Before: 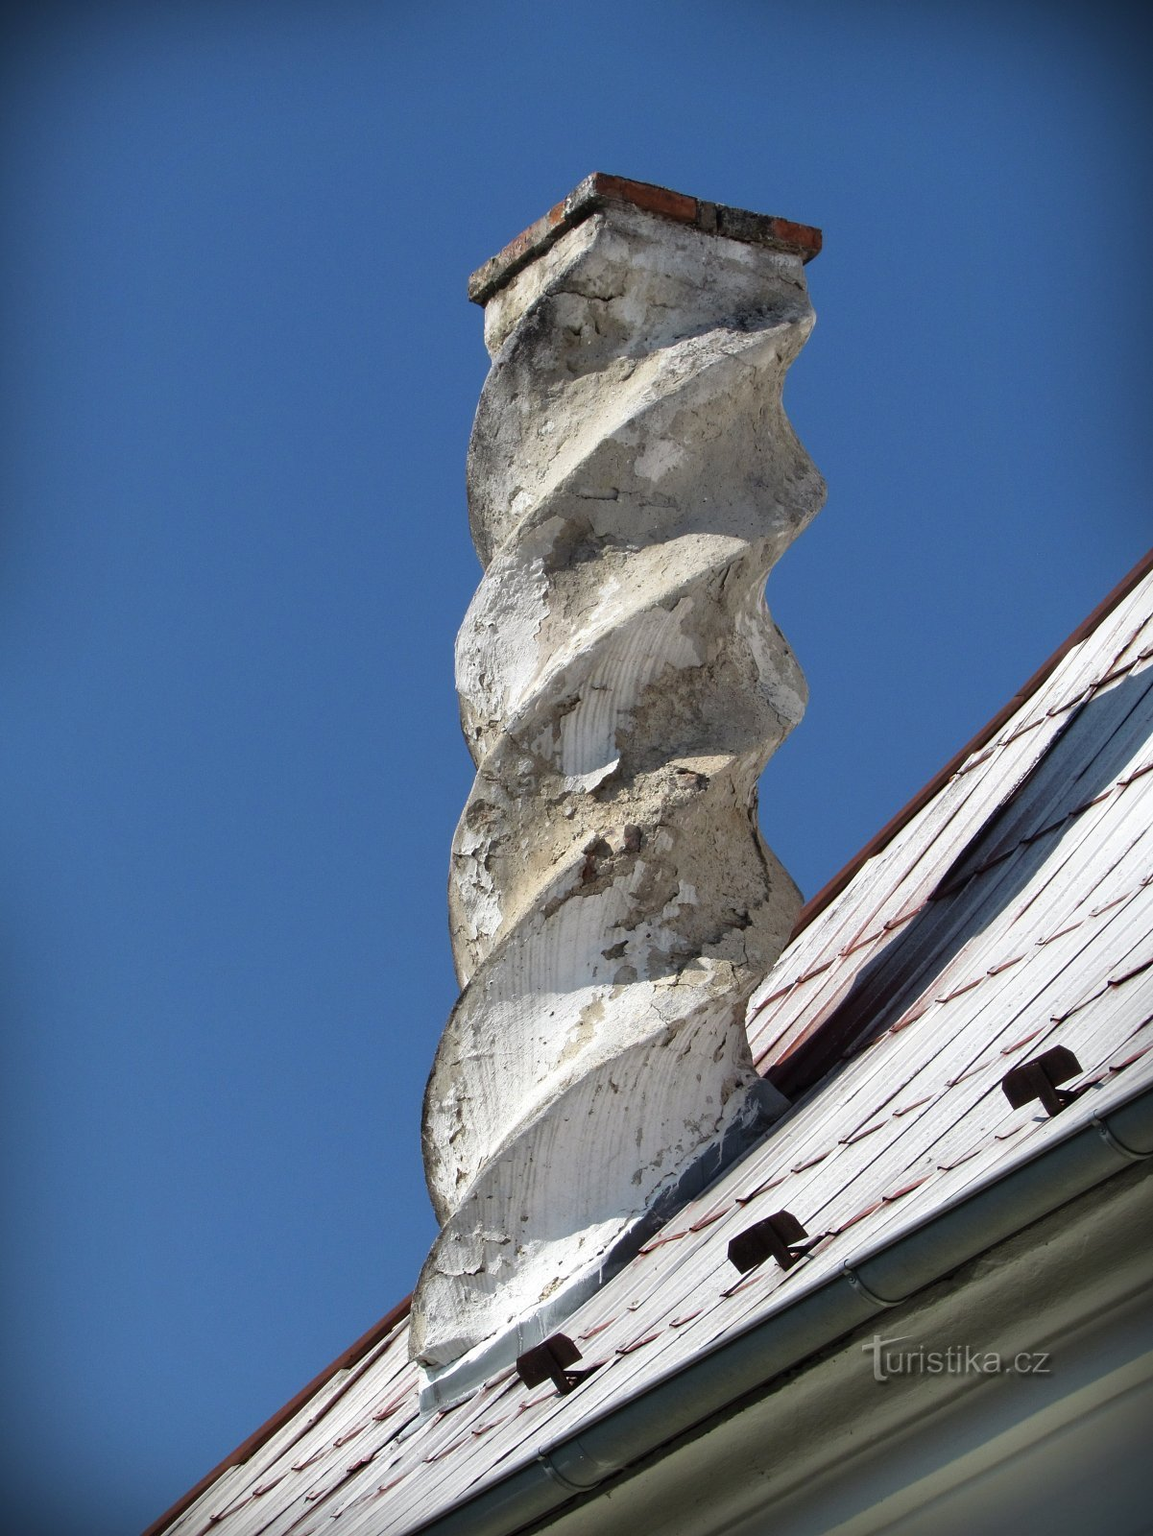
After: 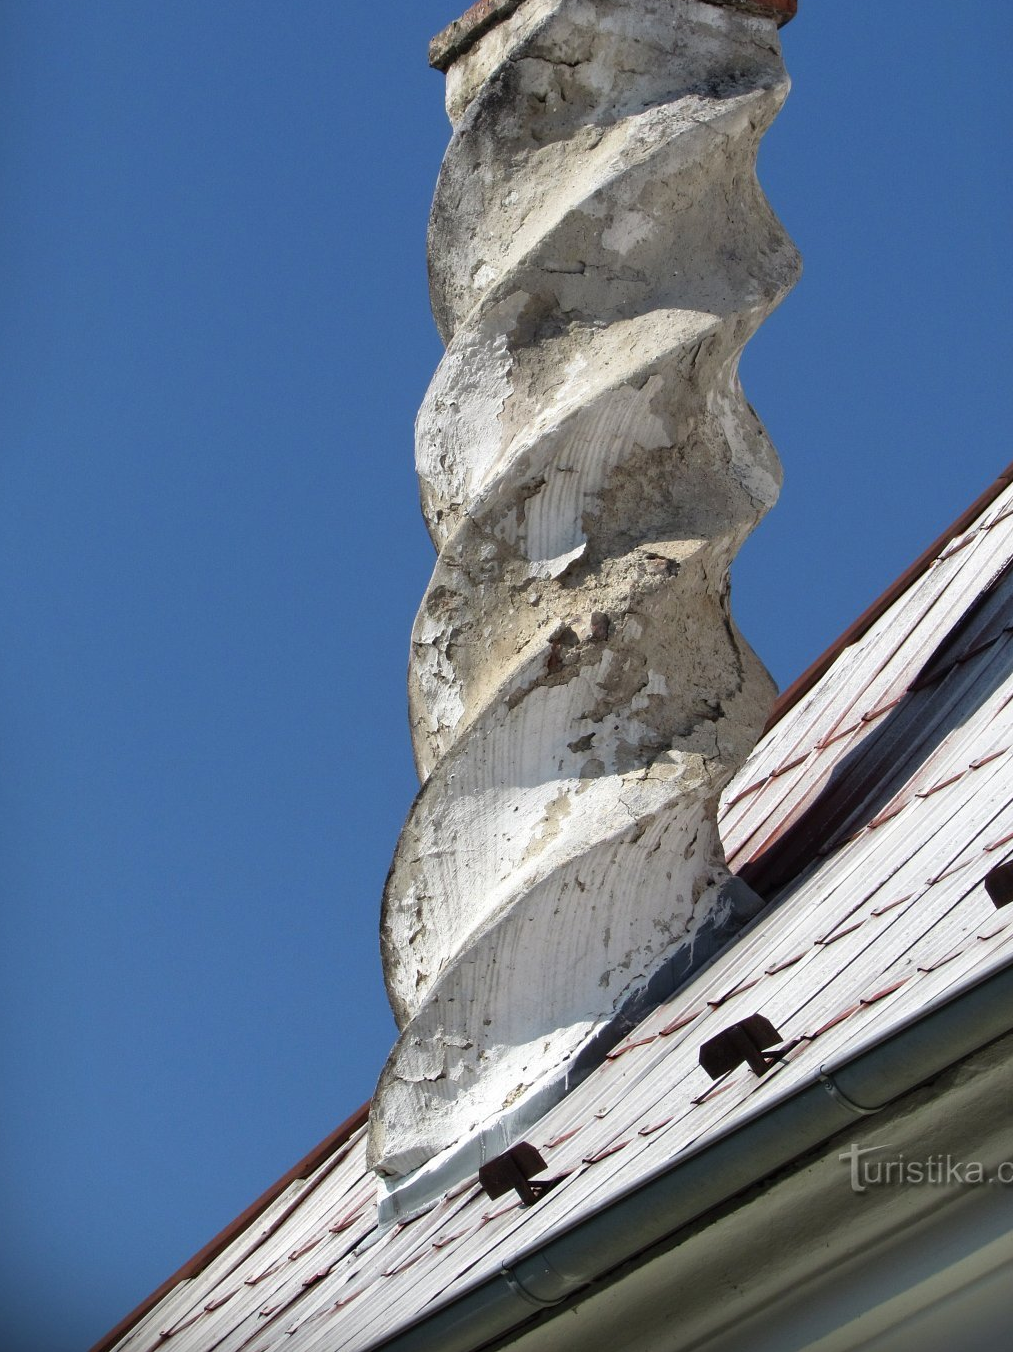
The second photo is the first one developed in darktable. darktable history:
crop and rotate: left 4.977%, top 15.46%, right 10.658%
